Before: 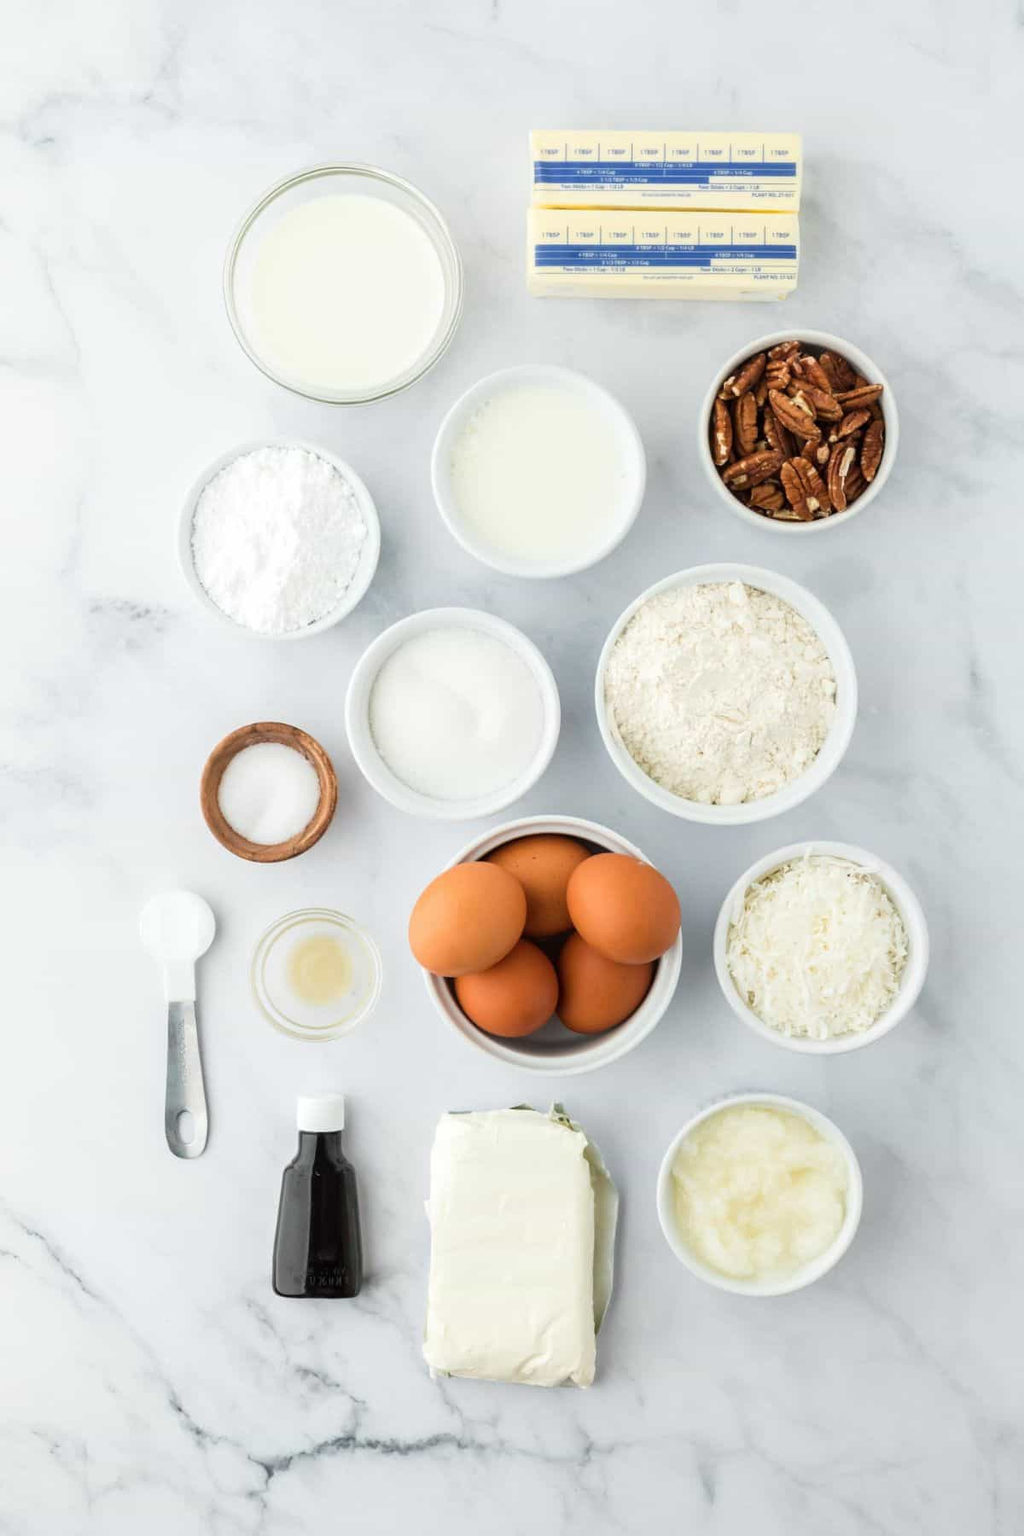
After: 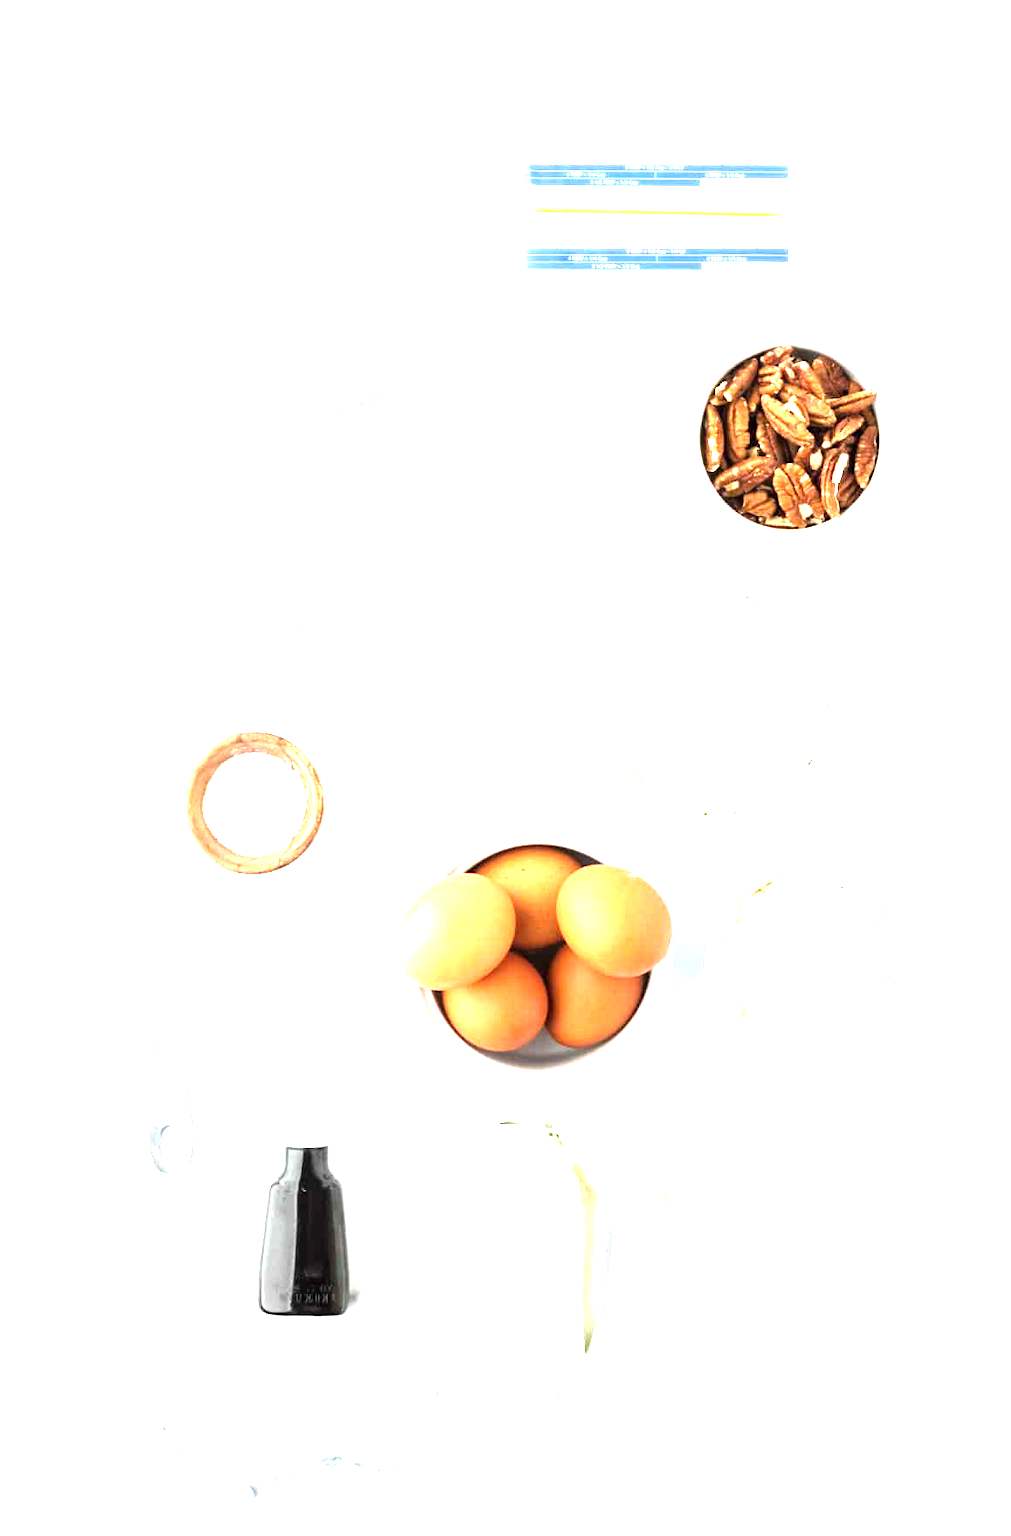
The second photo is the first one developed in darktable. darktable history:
exposure: black level correction 0, exposure 1.516 EV, compensate highlight preservation false
crop and rotate: left 1.78%, right 0.761%, bottom 1.284%
tone equalizer: -8 EV -0.78 EV, -7 EV -0.69 EV, -6 EV -0.618 EV, -5 EV -0.372 EV, -3 EV 0.399 EV, -2 EV 0.6 EV, -1 EV 0.691 EV, +0 EV 0.765 EV, mask exposure compensation -0.494 EV
